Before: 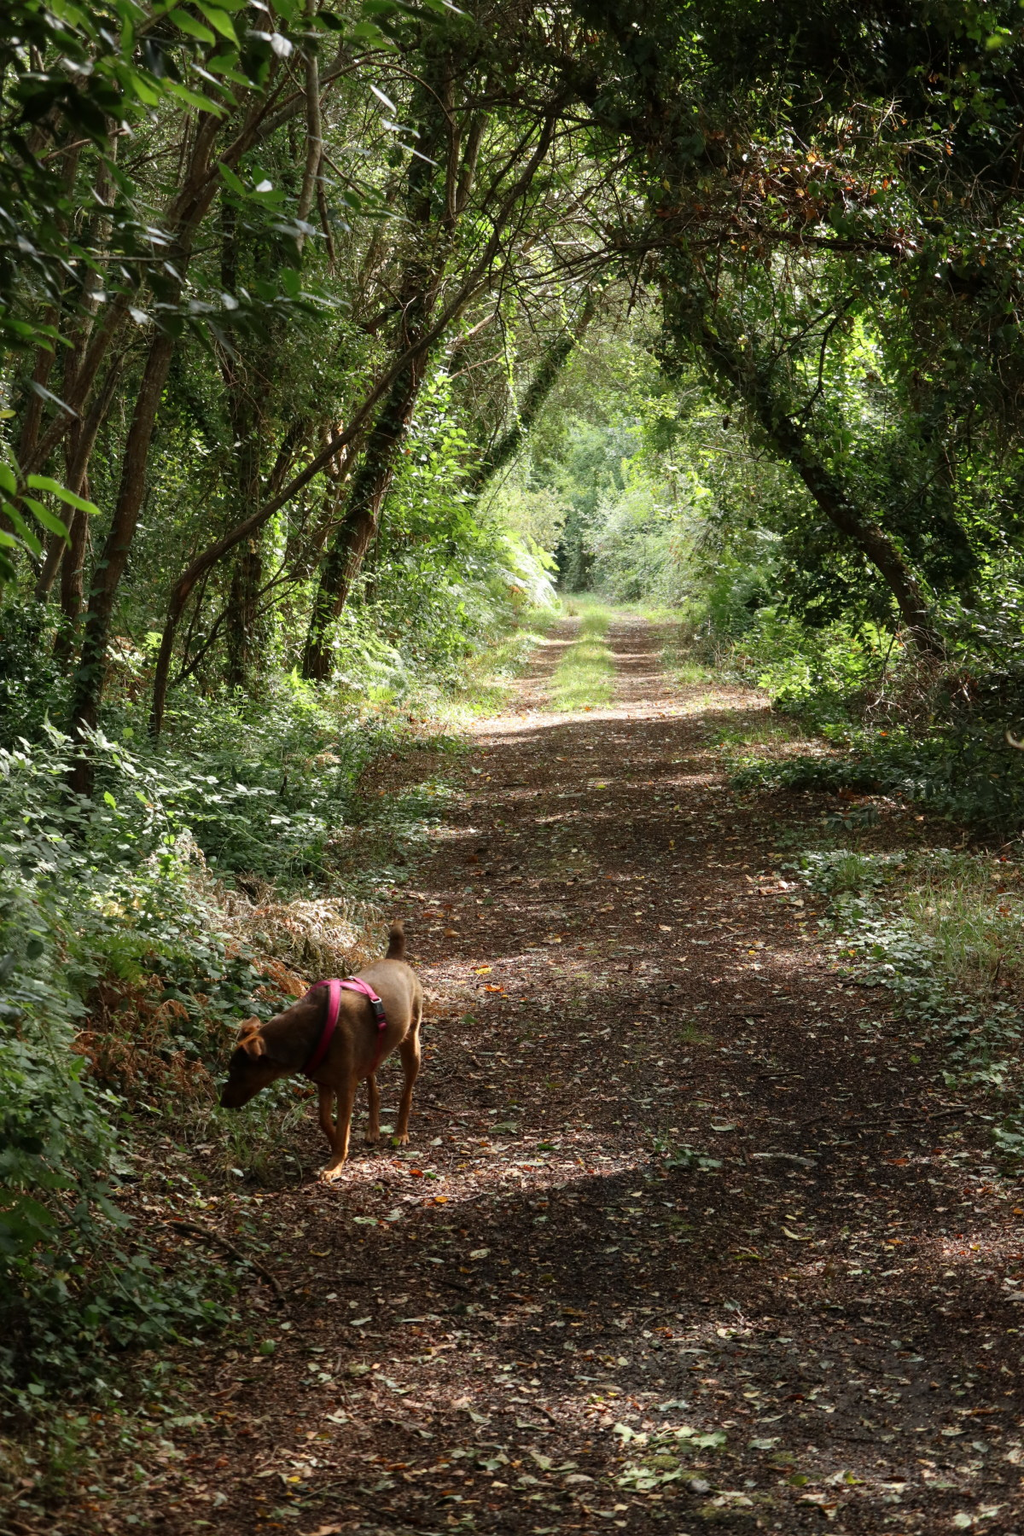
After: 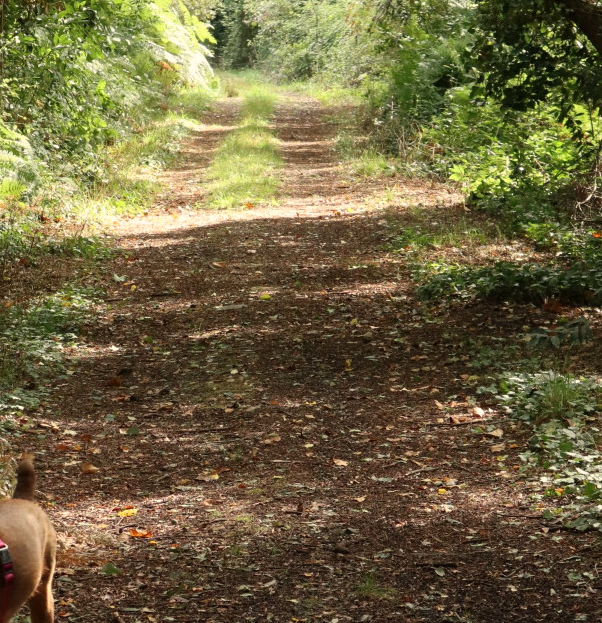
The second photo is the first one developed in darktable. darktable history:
crop: left 36.607%, top 34.735%, right 13.146%, bottom 30.611%
white balance: red 1.045, blue 0.932
